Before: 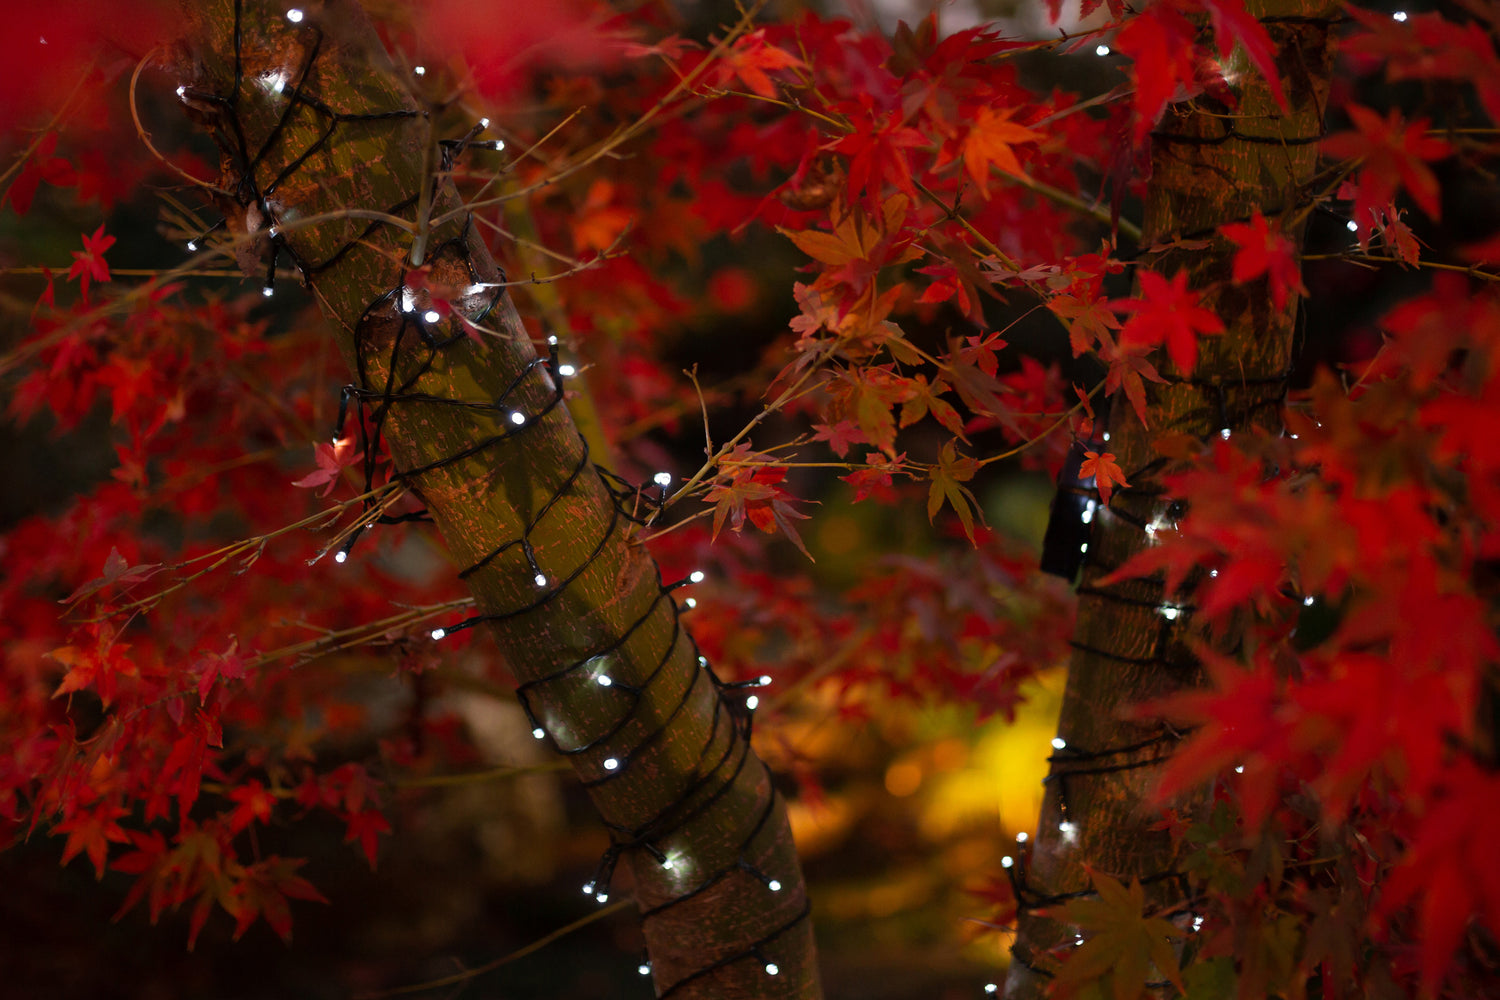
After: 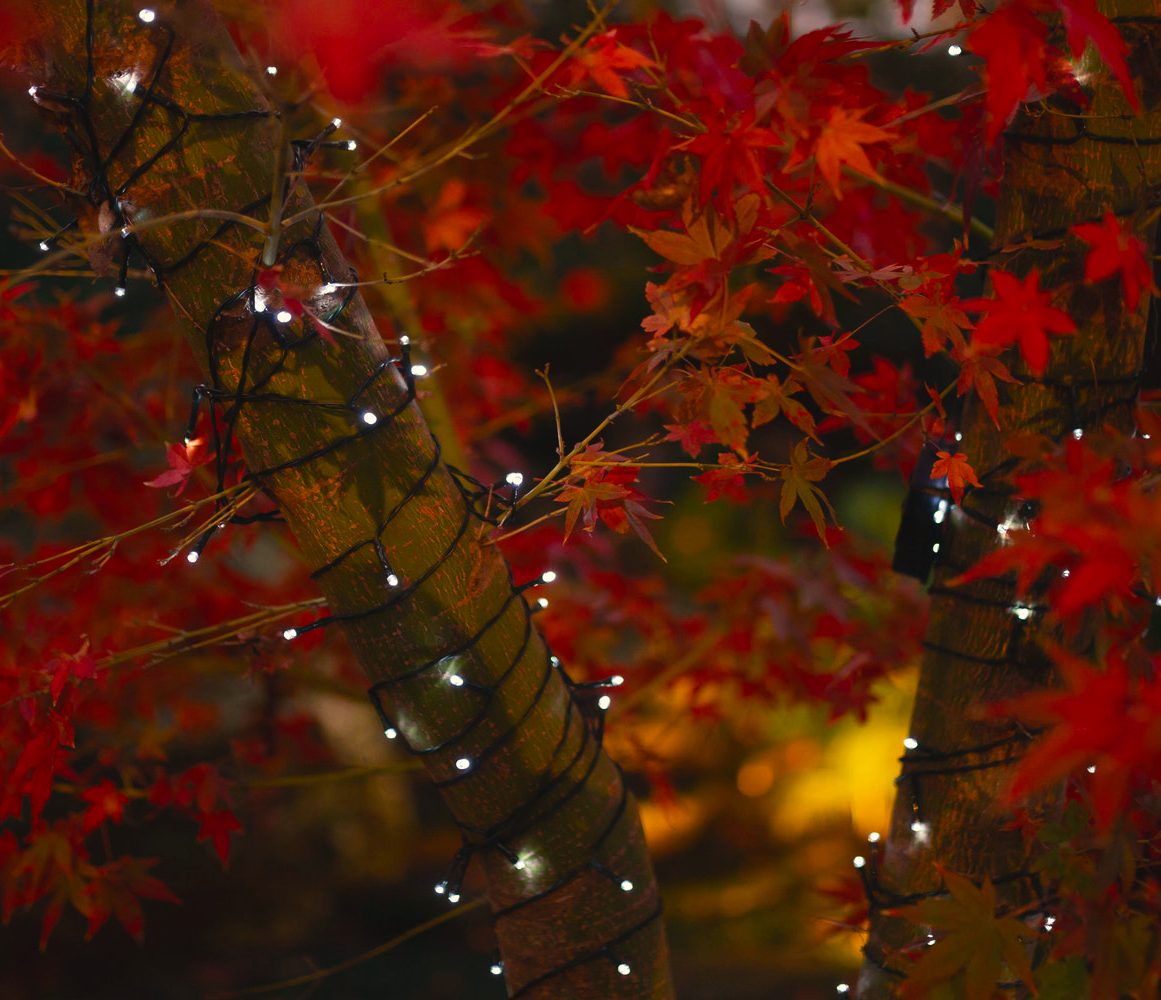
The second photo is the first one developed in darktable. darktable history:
color balance rgb: shadows lift › chroma 2%, shadows lift › hue 219.6°, power › hue 313.2°, highlights gain › chroma 3%, highlights gain › hue 75.6°, global offset › luminance 0.5%, perceptual saturation grading › global saturation 15.33%, perceptual saturation grading › highlights -19.33%, perceptual saturation grading › shadows 20%, global vibrance 20%
crop: left 9.88%, right 12.664%
levels: levels [0, 0.51, 1]
